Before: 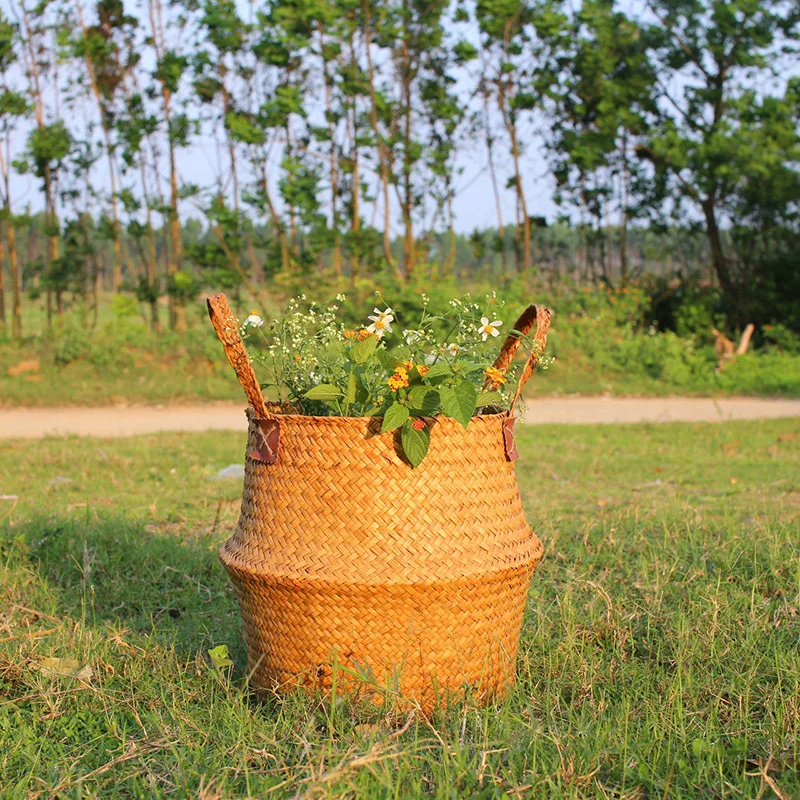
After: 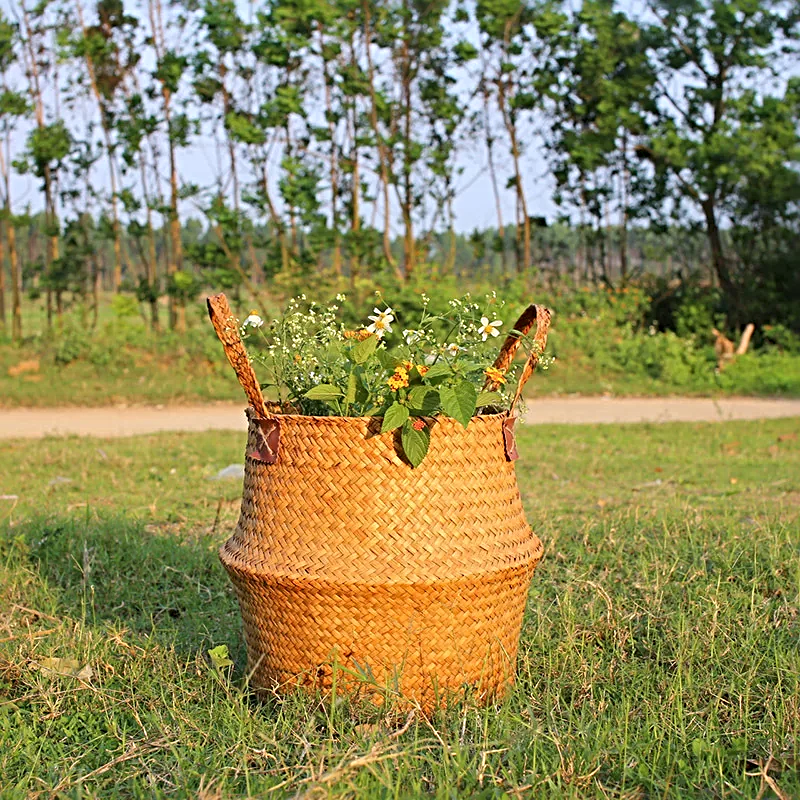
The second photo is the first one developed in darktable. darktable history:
sharpen: radius 3.989
